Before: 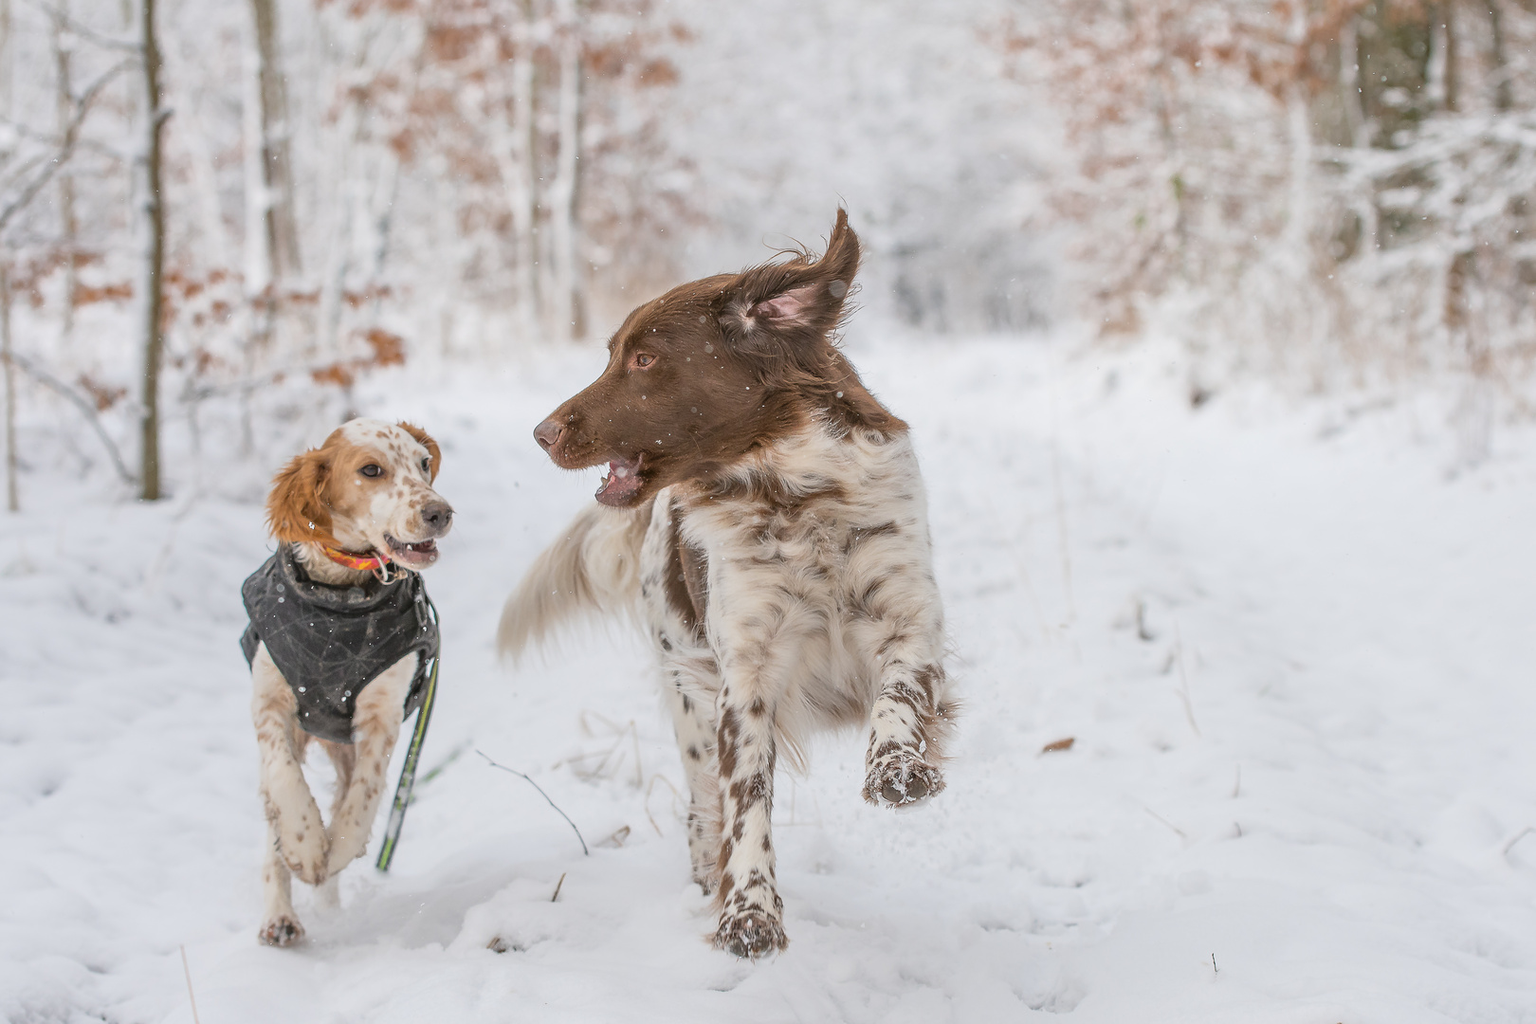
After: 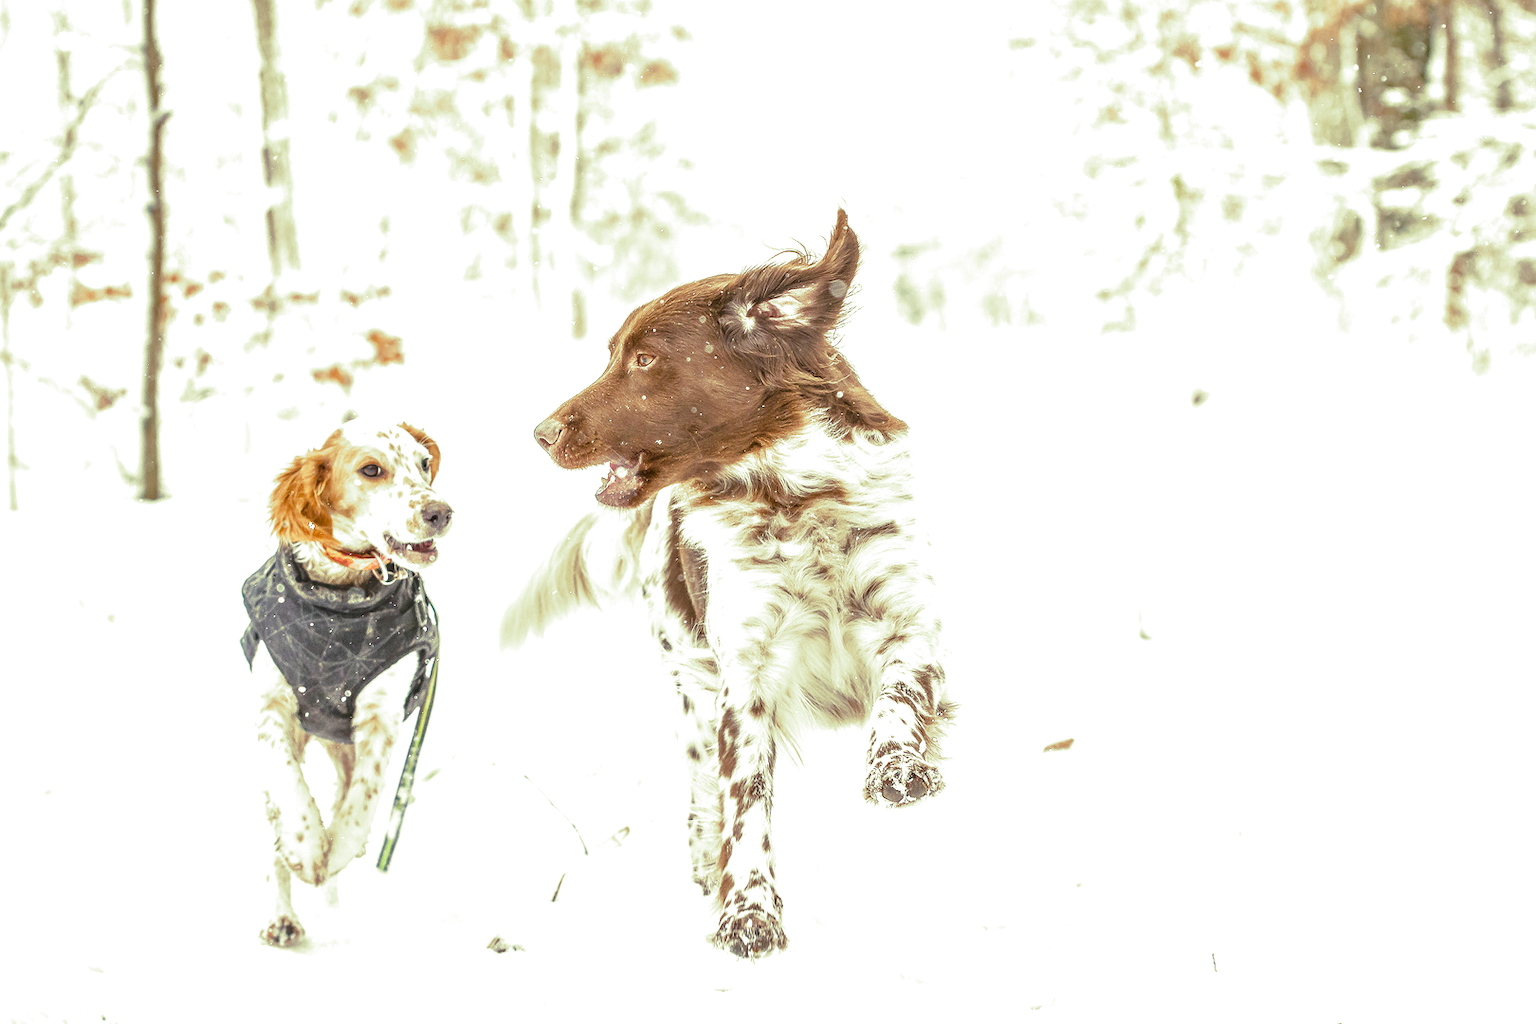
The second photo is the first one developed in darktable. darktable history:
color balance rgb: perceptual saturation grading › global saturation 20%, global vibrance 20%
split-toning: shadows › hue 290.82°, shadows › saturation 0.34, highlights › saturation 0.38, balance 0, compress 50%
local contrast: on, module defaults
exposure: black level correction 0, exposure 1.1 EV, compensate exposure bias true, compensate highlight preservation false
